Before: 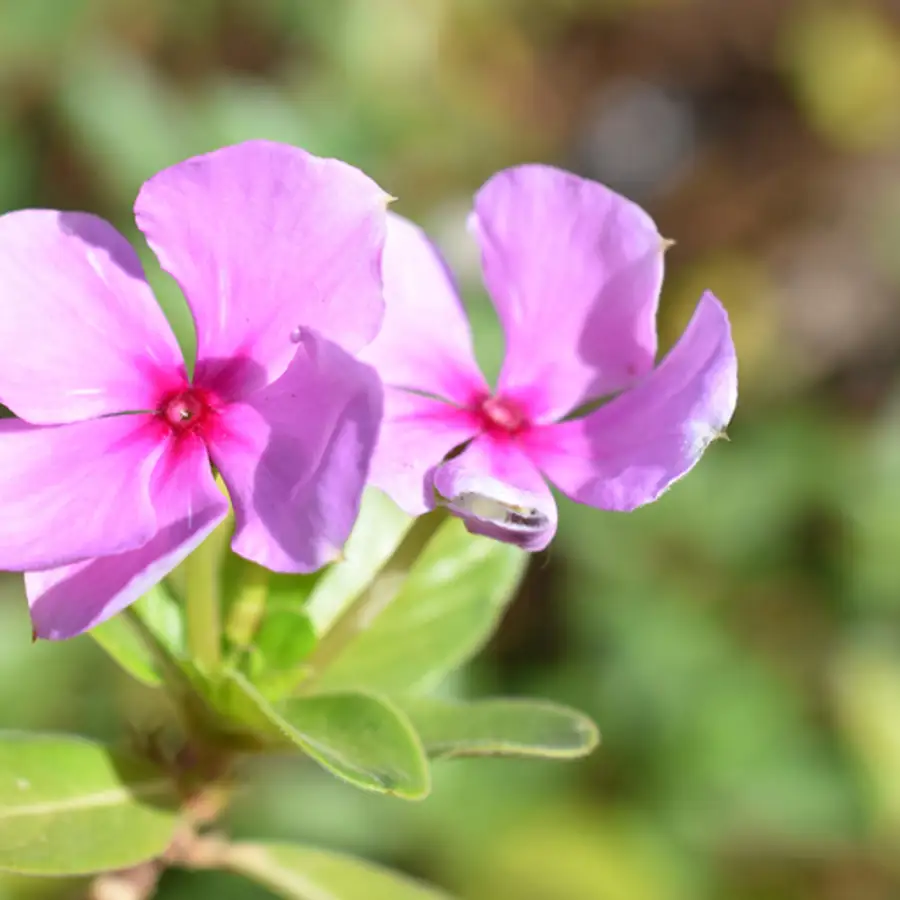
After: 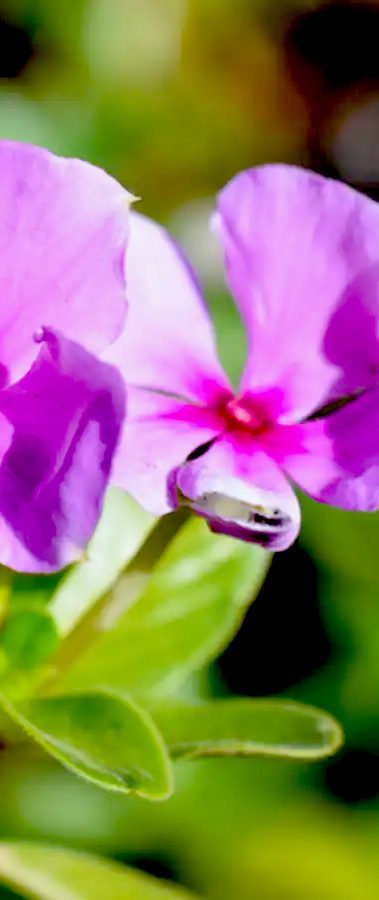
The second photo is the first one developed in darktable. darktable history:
exposure: black level correction 0.1, exposure -0.092 EV, compensate highlight preservation false
white balance: red 0.982, blue 1.018
crop: left 28.583%, right 29.231%
color balance rgb: perceptual saturation grading › global saturation 20%, perceptual saturation grading › highlights -25%, perceptual saturation grading › shadows 25%
